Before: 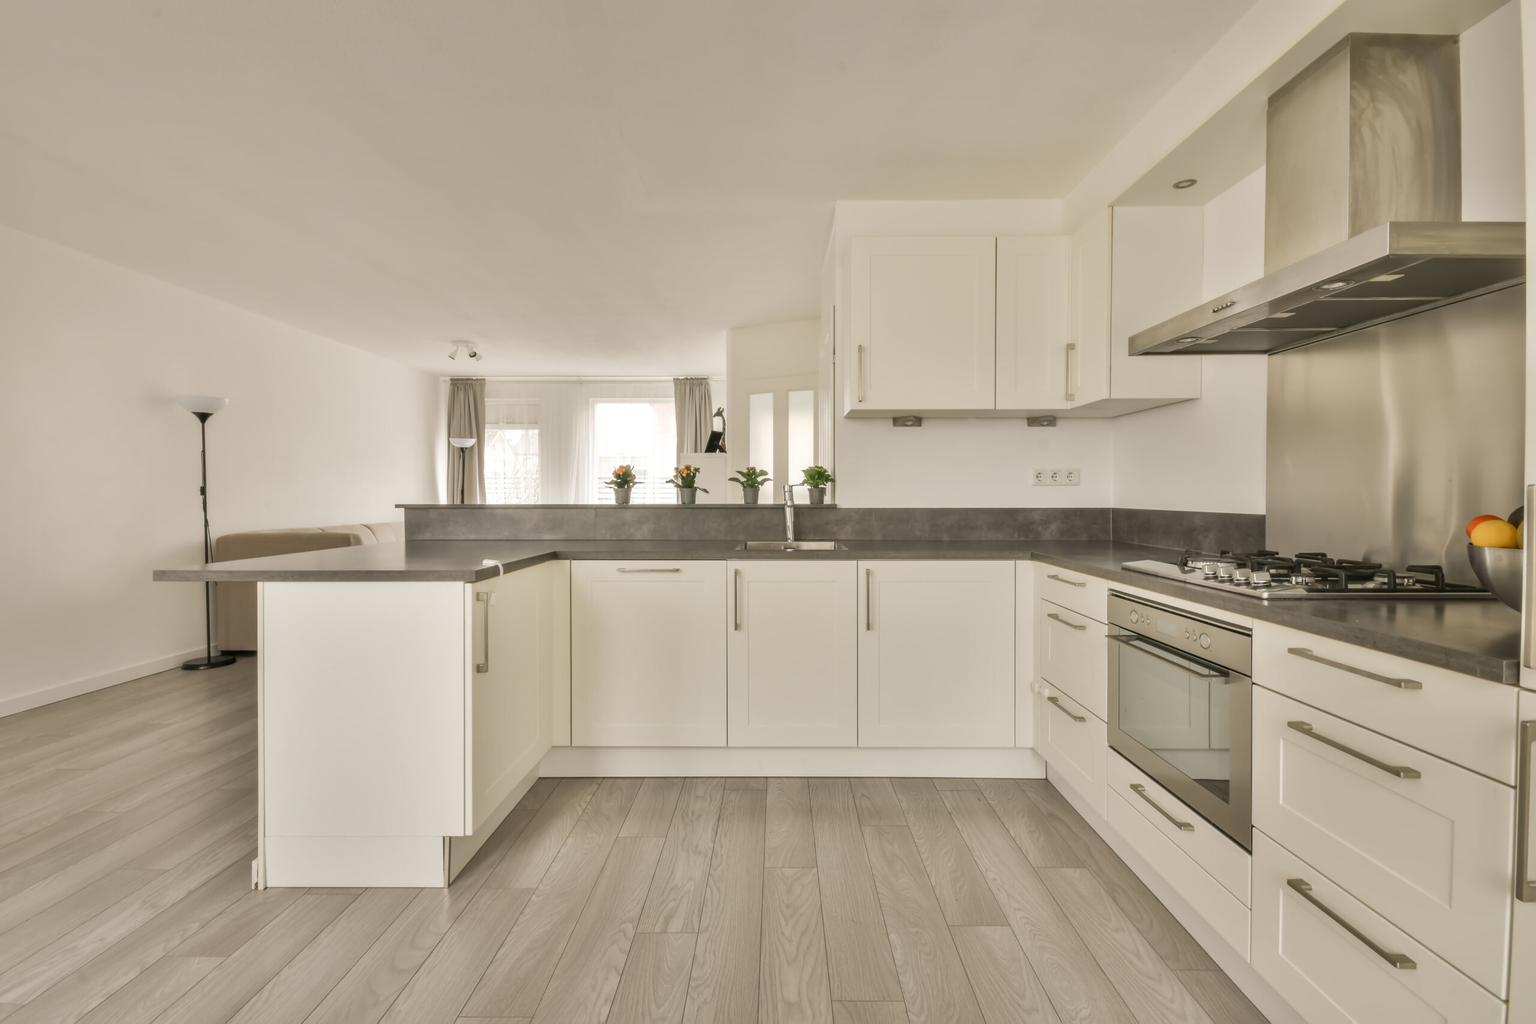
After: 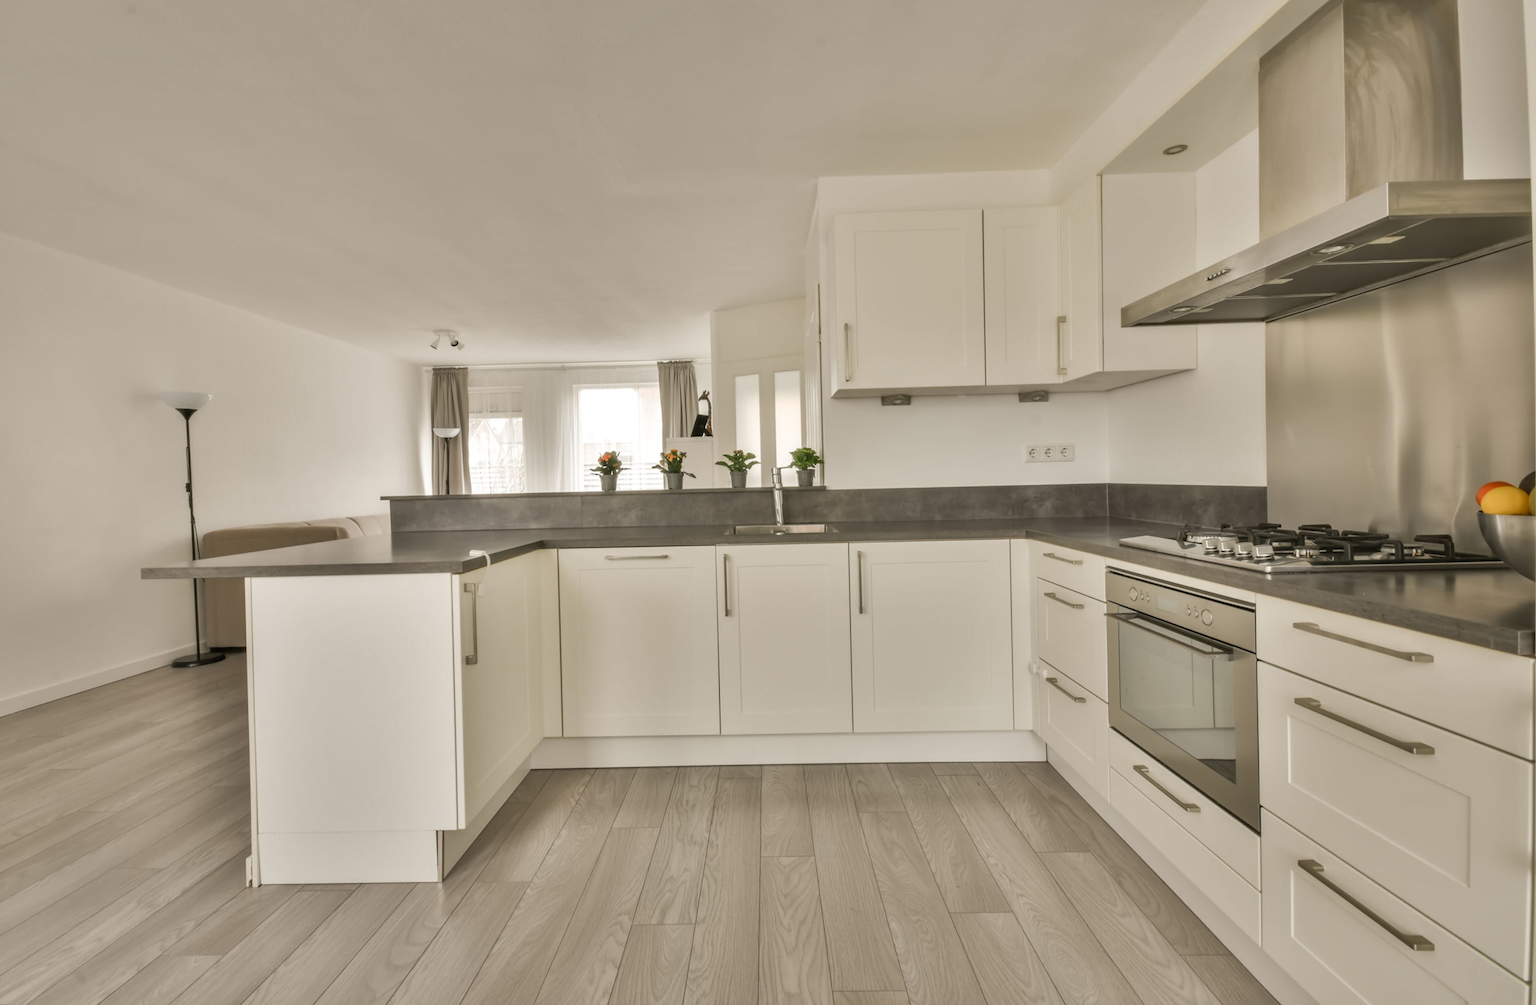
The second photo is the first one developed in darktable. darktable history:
rotate and perspective: rotation -1.32°, lens shift (horizontal) -0.031, crop left 0.015, crop right 0.985, crop top 0.047, crop bottom 0.982
shadows and highlights: shadows 49, highlights -41, soften with gaussian
